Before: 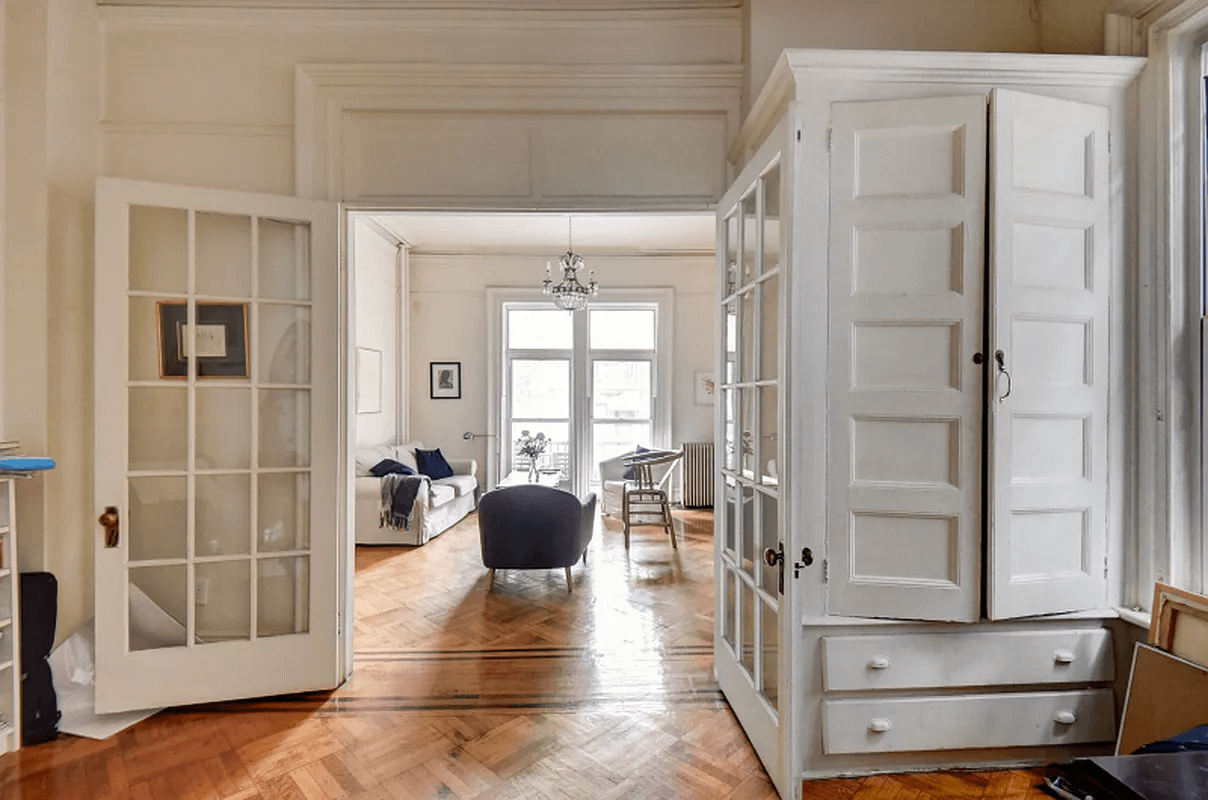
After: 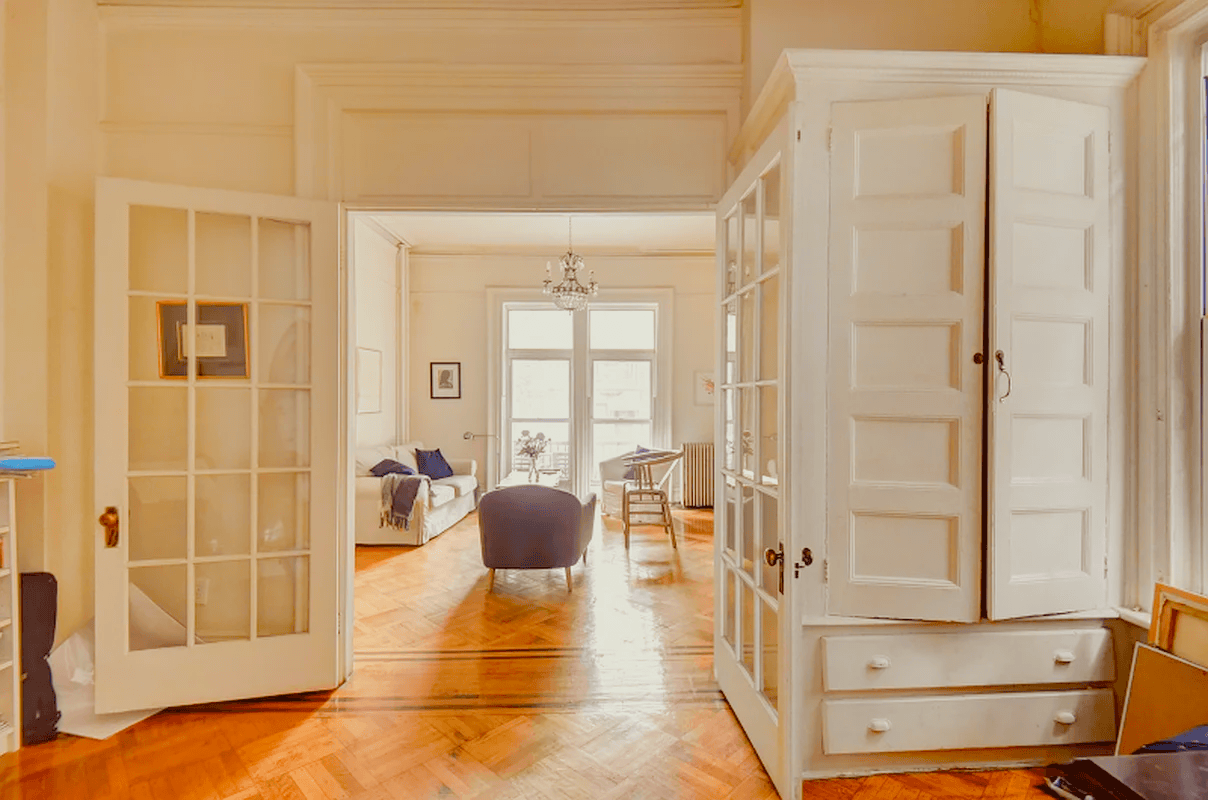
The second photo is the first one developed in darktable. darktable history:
color balance rgb: power › luminance 9.962%, power › chroma 2.809%, power › hue 58.2°, linear chroma grading › global chroma 6.723%, perceptual saturation grading › global saturation 10.02%, perceptual brilliance grading › global brilliance 9.79%, perceptual brilliance grading › shadows 15.293%, contrast -29.603%
